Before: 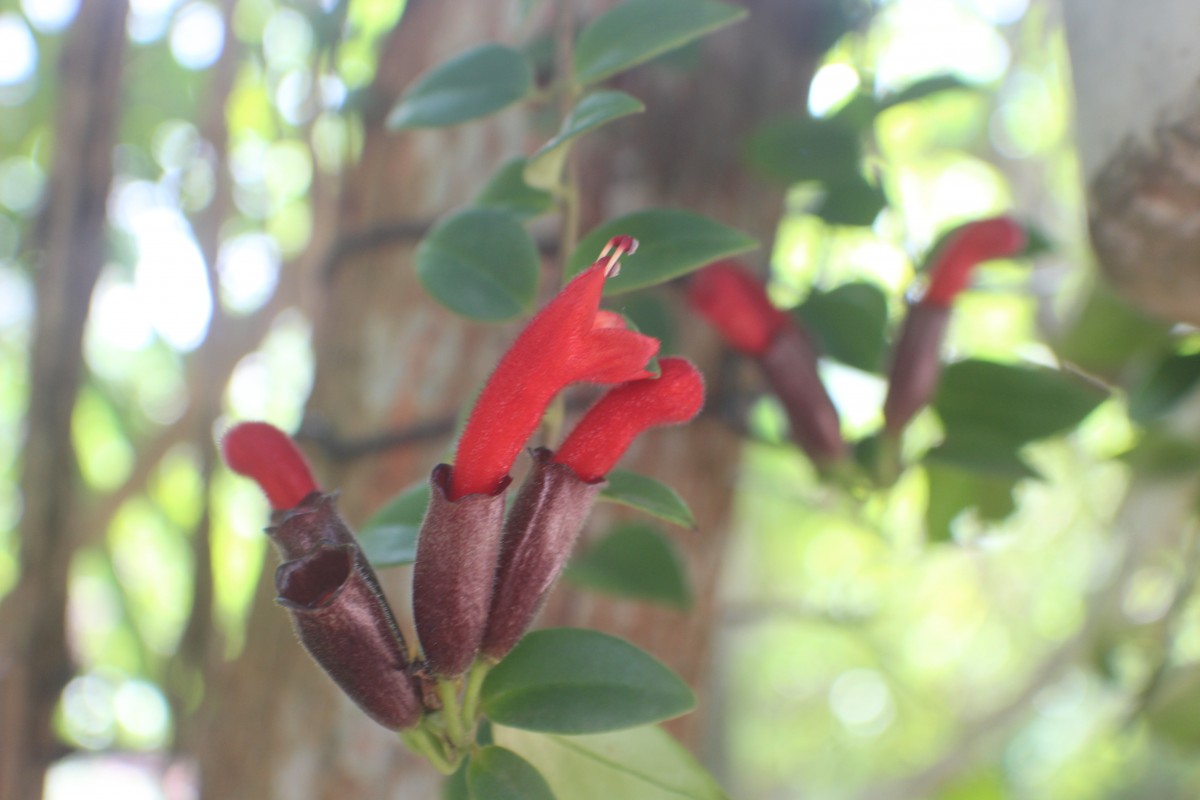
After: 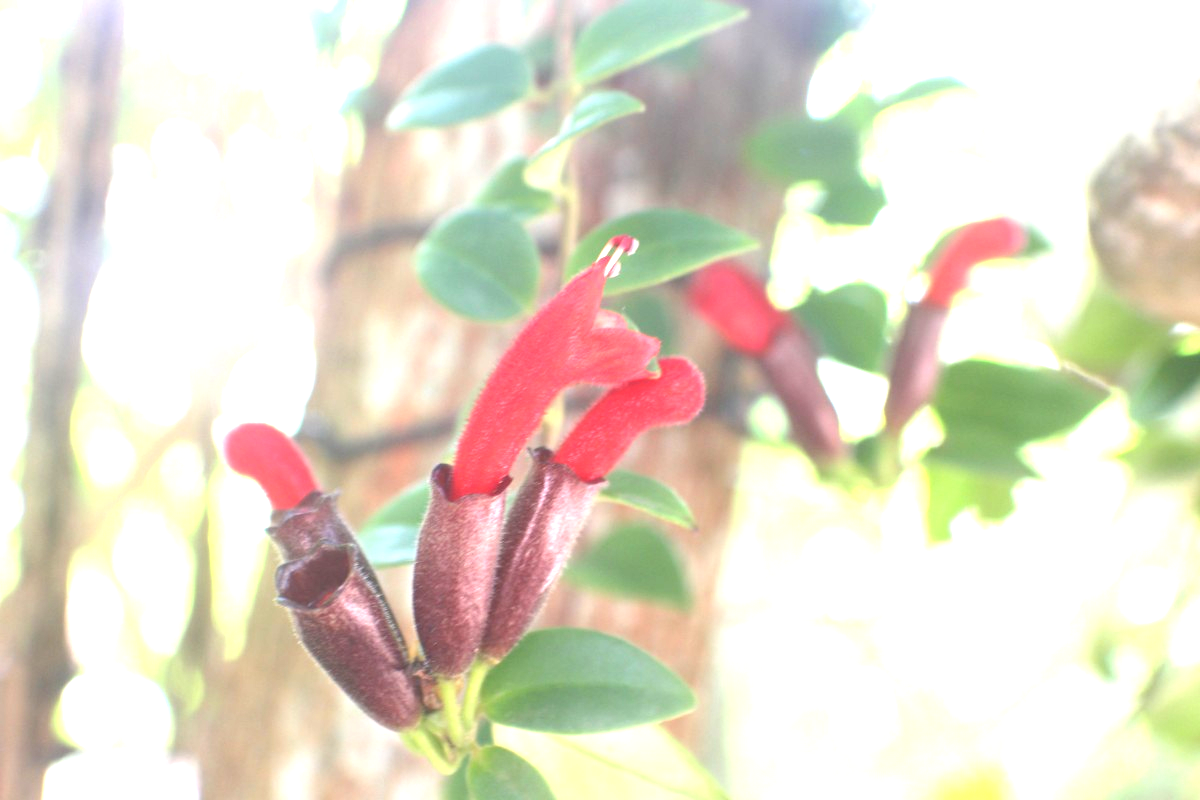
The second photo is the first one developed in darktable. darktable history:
exposure: black level correction 0, exposure 1.748 EV, compensate highlight preservation false
